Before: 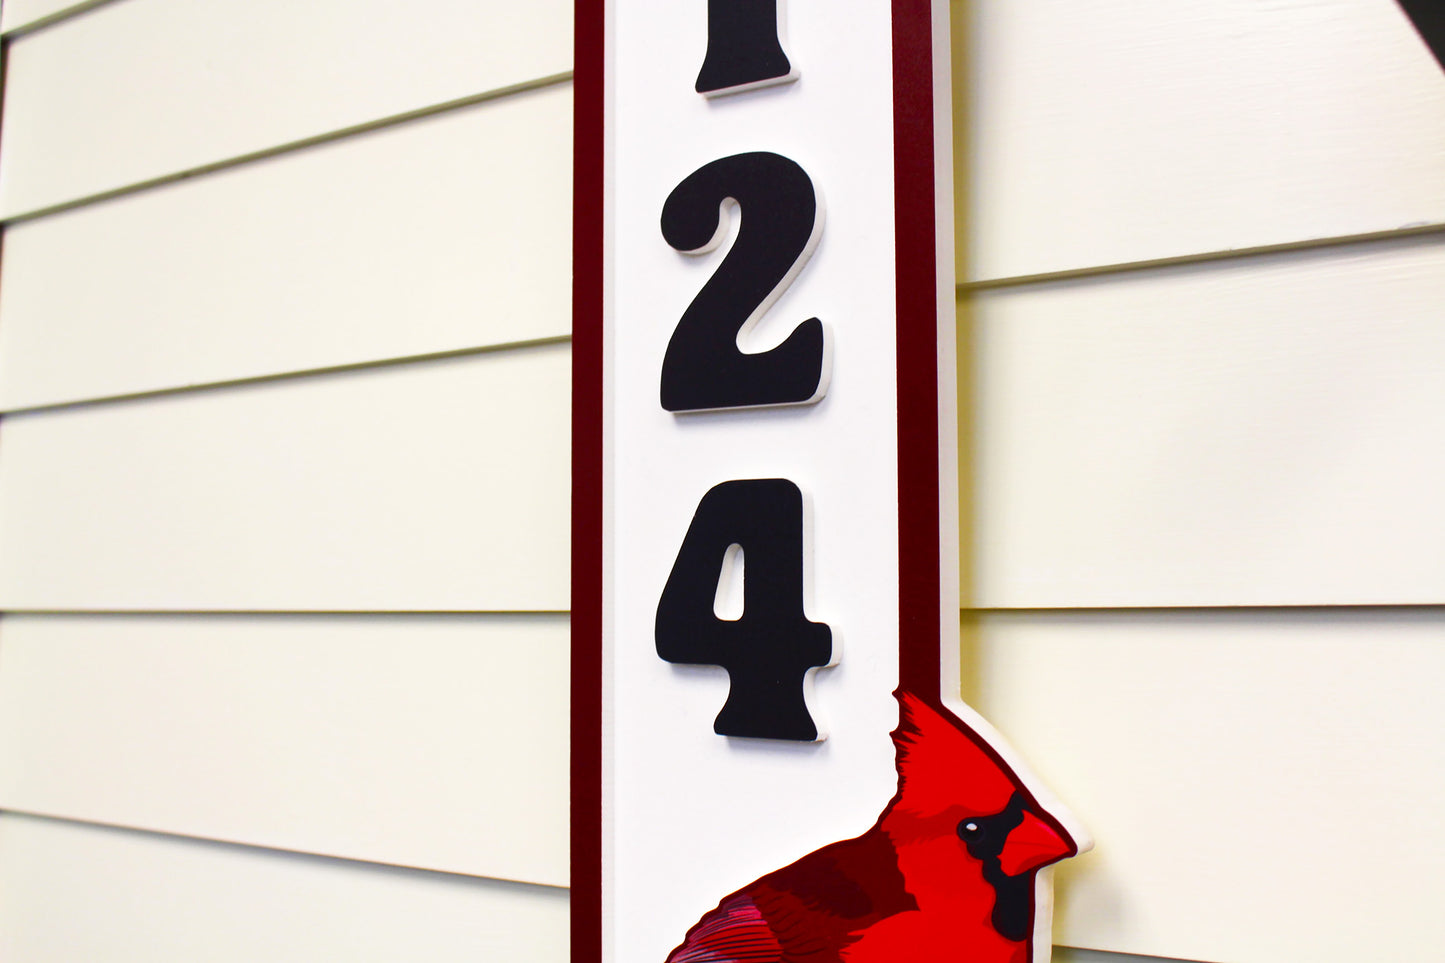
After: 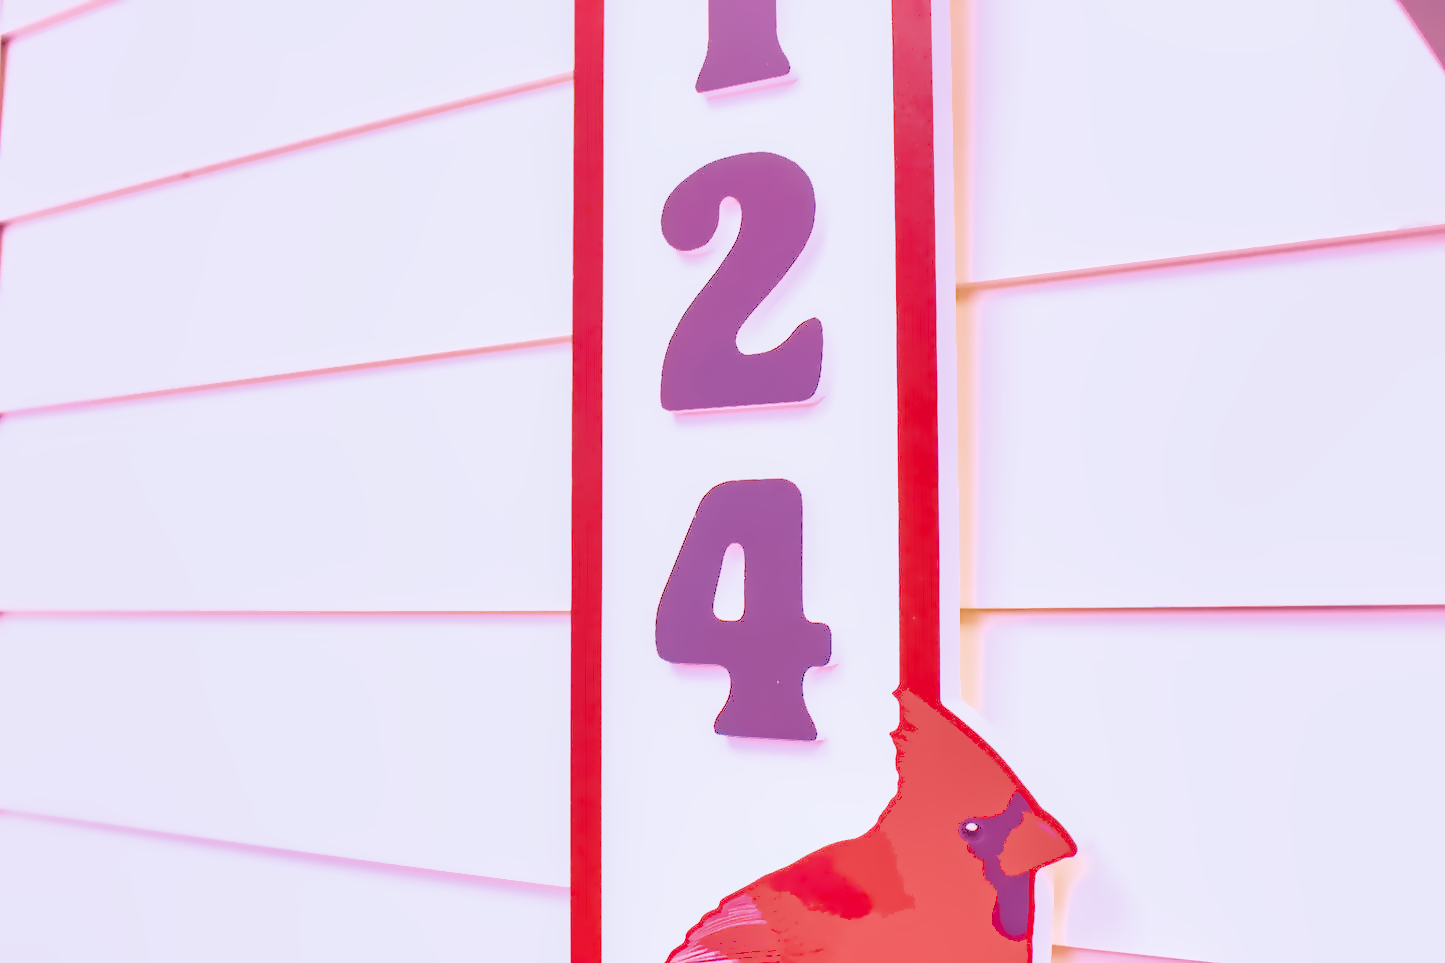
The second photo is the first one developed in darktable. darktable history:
local contrast: on, module defaults
color calibration: illuminant as shot in camera, x 0.358, y 0.373, temperature 4628.91 K
color balance rgb: perceptual saturation grading › global saturation 20%, perceptual saturation grading › highlights -25%, perceptual saturation grading › shadows 25%
denoise (profiled): preserve shadows 1.52, scattering 0.002, a [-1, 0, 0], compensate highlight preservation false
exposure: black level correction 0, exposure 1.1 EV, compensate exposure bias true, compensate highlight preservation false
filmic rgb: black relative exposure -7.65 EV, white relative exposure 4.56 EV, hardness 3.61, contrast 1.05
haze removal: compatibility mode true, adaptive false
highlight reconstruction: on, module defaults
hot pixels: on, module defaults
lens correction: scale 1, crop 1, focal 16, aperture 5.6, distance 1000, camera "Canon EOS RP", lens "Canon RF 16mm F2.8 STM"
shadows and highlights: on, module defaults
white balance: red 2.229, blue 1.46
velvia: on, module defaults
raw denoise: x [[0, 0.25, 0.5, 0.75, 1] ×4]
contrast equalizer "denoise & sharpen": octaves 7, y [[0.5, 0.542, 0.583, 0.625, 0.667, 0.708], [0.5 ×6], [0.5 ×6], [0, 0.033, 0.067, 0.1, 0.133, 0.167], [0, 0.05, 0.1, 0.15, 0.2, 0.25]]
raw chromatic aberrations: on, module defaults
tone equalizer "contrast tone curve: soft": -8 EV -0.417 EV, -7 EV -0.389 EV, -6 EV -0.333 EV, -5 EV -0.222 EV, -3 EV 0.222 EV, -2 EV 0.333 EV, -1 EV 0.389 EV, +0 EV 0.417 EV, edges refinement/feathering 500, mask exposure compensation -1.57 EV, preserve details no
